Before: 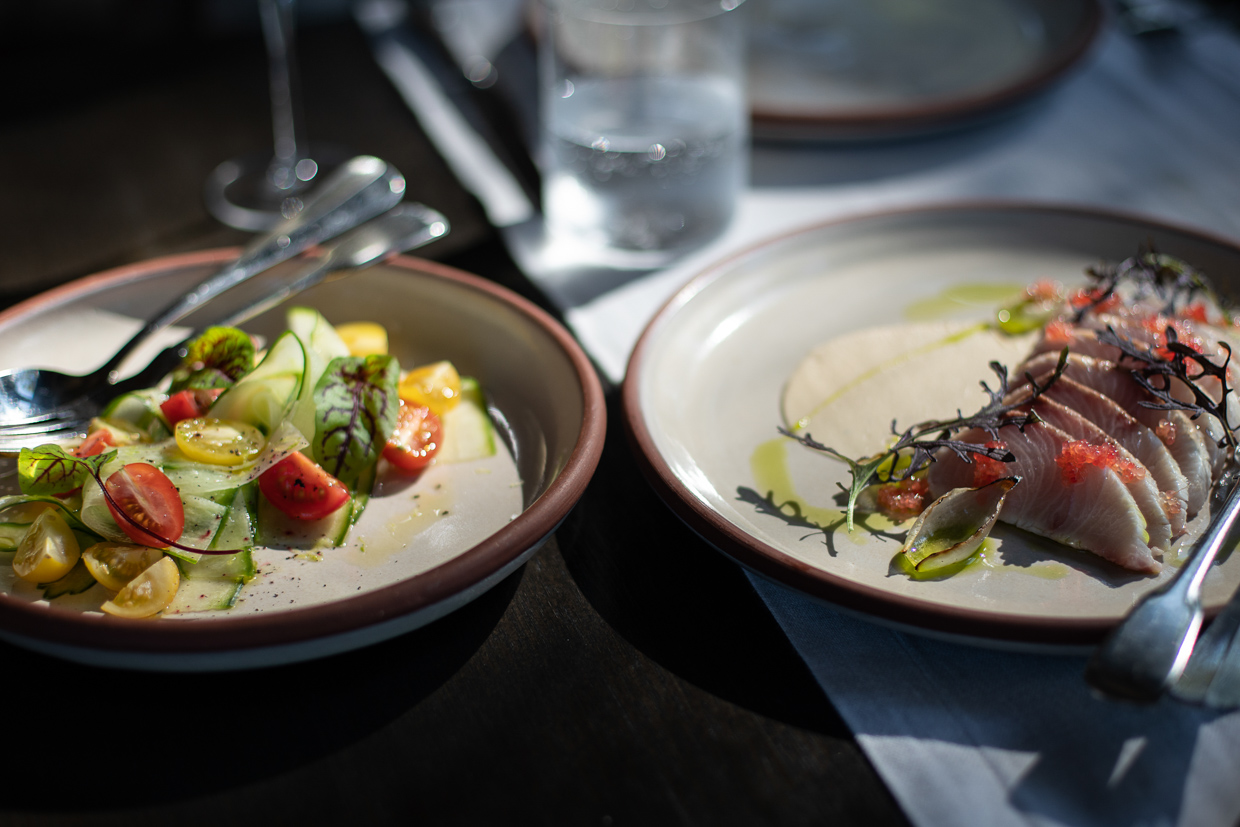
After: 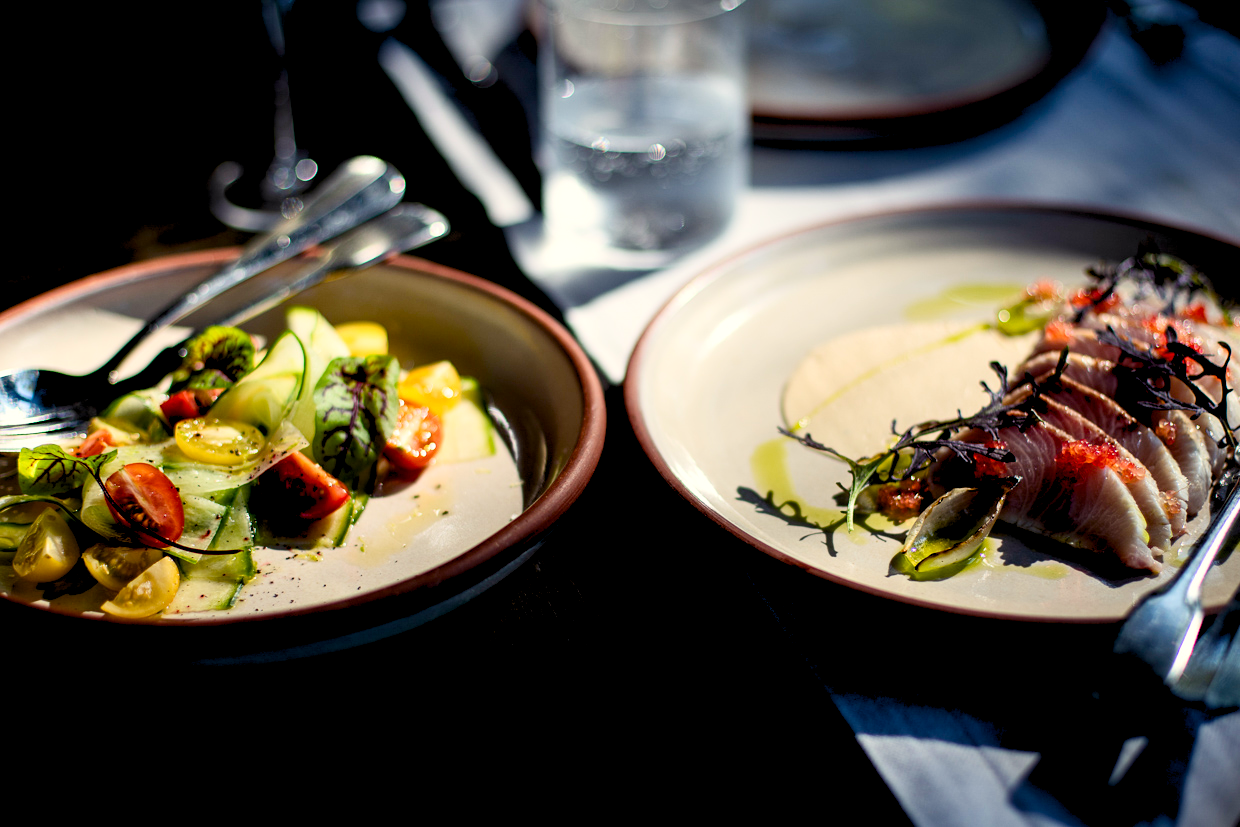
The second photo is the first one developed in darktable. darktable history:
contrast brightness saturation: contrast 0.22
color balance rgb: shadows lift › chroma 3%, shadows lift › hue 280.8°, power › hue 330°, highlights gain › chroma 3%, highlights gain › hue 75.6°, global offset › luminance -1%, perceptual saturation grading › global saturation 20%, perceptual saturation grading › highlights -25%, perceptual saturation grading › shadows 50%, global vibrance 20%
rgb levels: levels [[0.013, 0.434, 0.89], [0, 0.5, 1], [0, 0.5, 1]]
